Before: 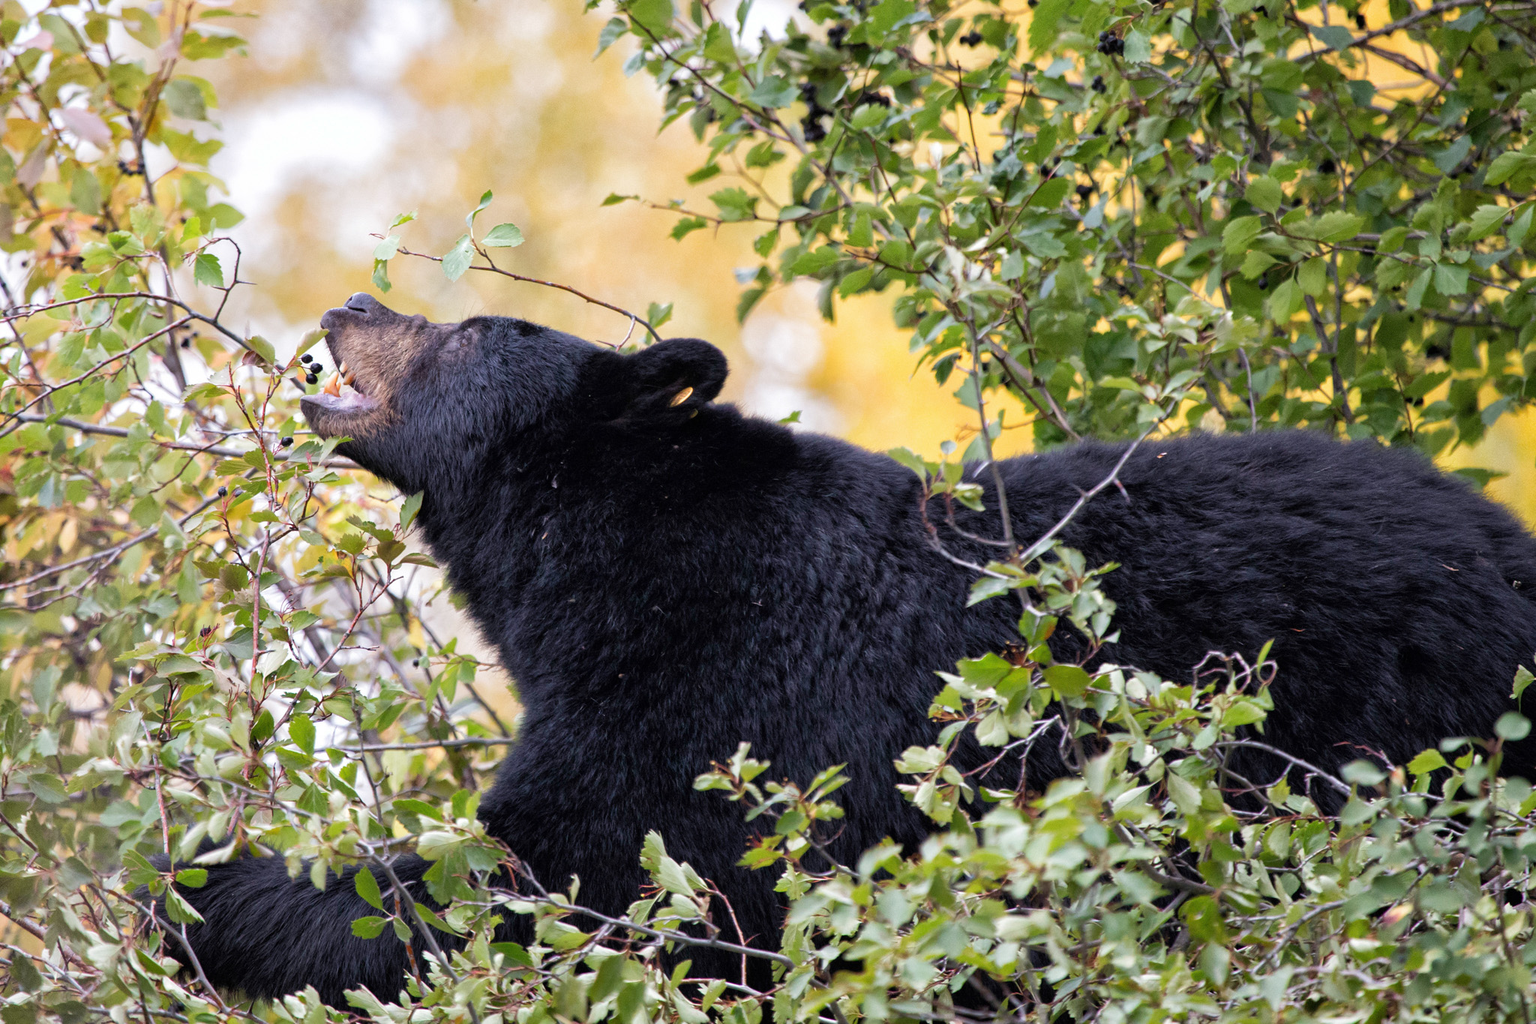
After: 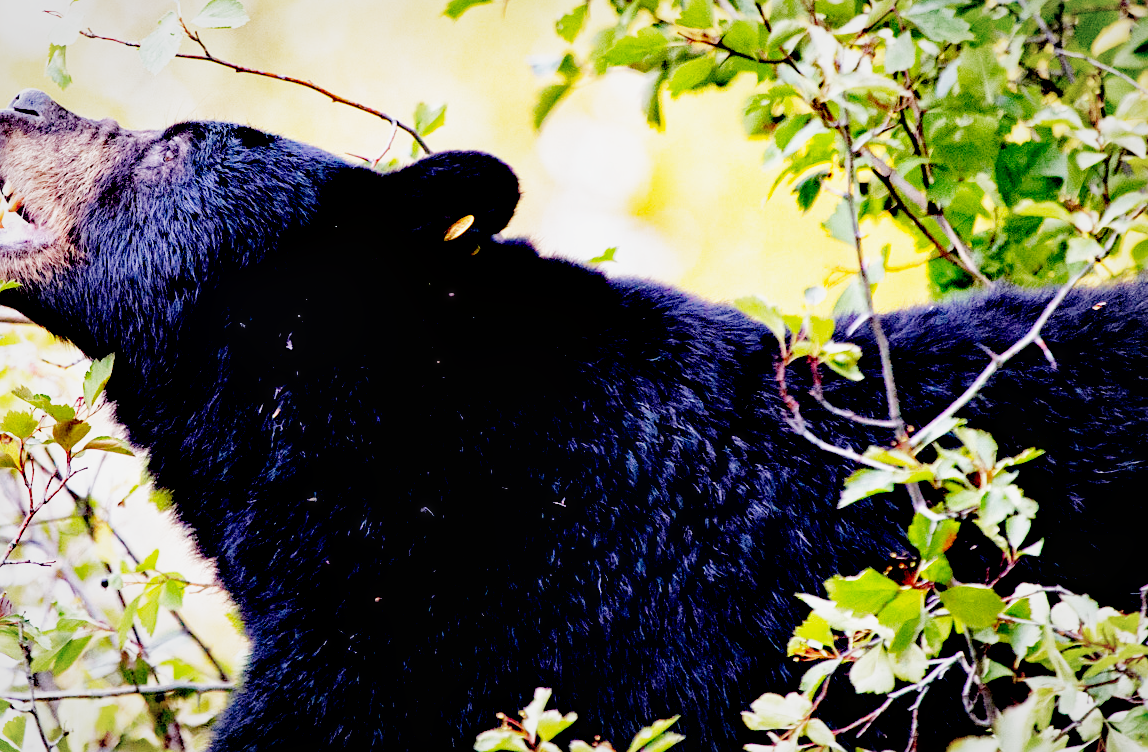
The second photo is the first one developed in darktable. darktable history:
sharpen: amount 0.203
crop and rotate: left 21.998%, top 22.106%, right 21.937%, bottom 22.754%
vignetting: brightness -0.187, saturation -0.31, automatic ratio true
base curve: curves: ch0 [(0, 0) (0.007, 0.004) (0.027, 0.03) (0.046, 0.07) (0.207, 0.54) (0.442, 0.872) (0.673, 0.972) (1, 1)], fusion 1, preserve colors none
exposure: black level correction 0.029, exposure -0.082 EV, compensate exposure bias true, compensate highlight preservation false
shadows and highlights: shadows 24.87, white point adjustment -3.17, highlights -29.72
haze removal: compatibility mode true, adaptive false
